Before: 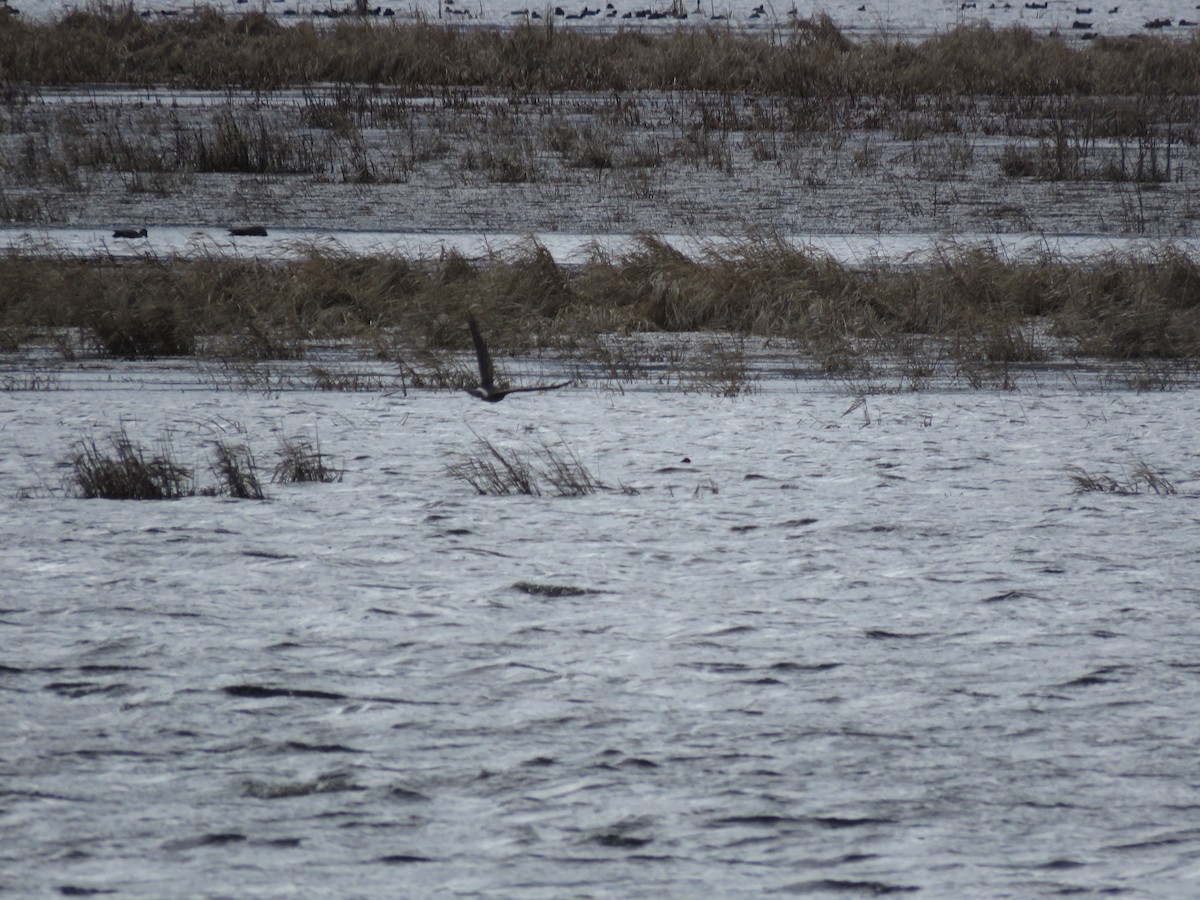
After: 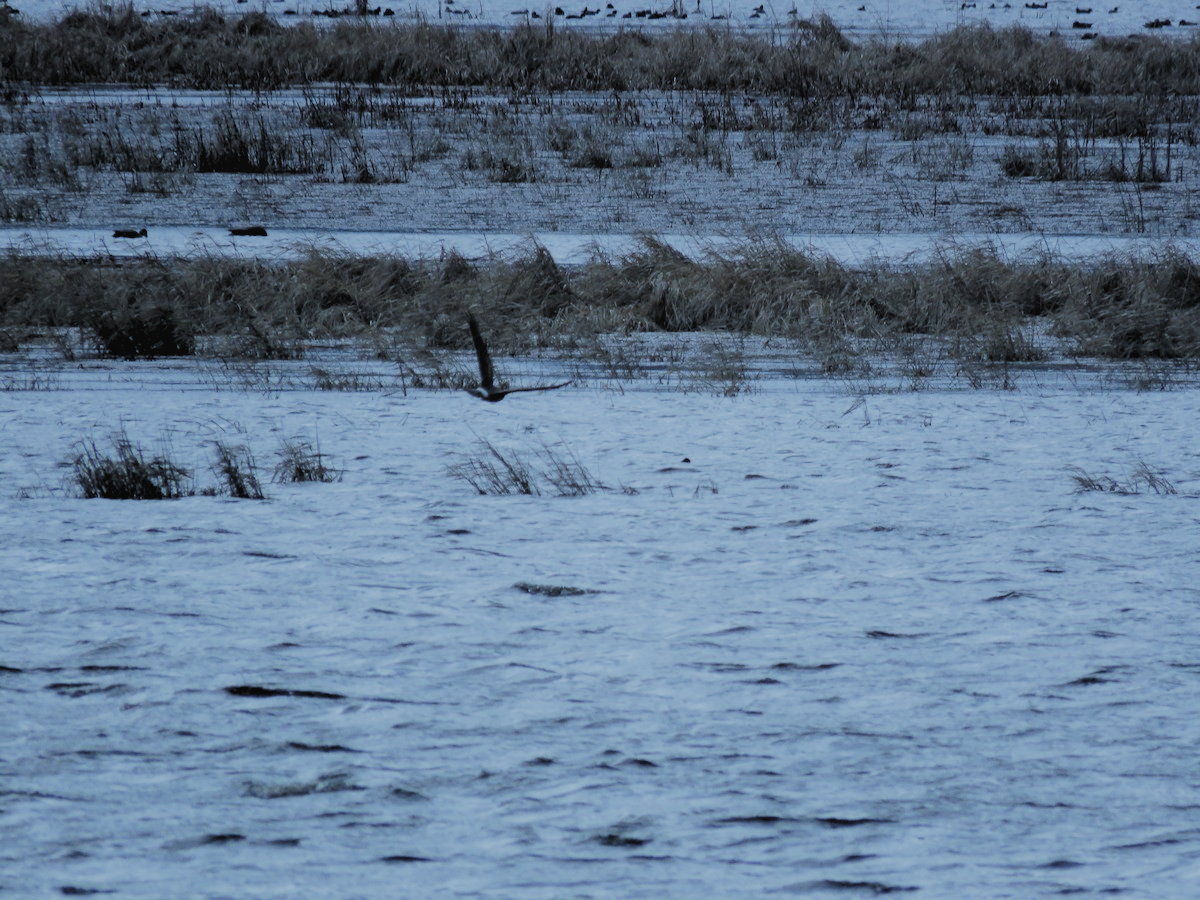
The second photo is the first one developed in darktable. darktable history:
rgb levels: levels [[0.013, 0.434, 0.89], [0, 0.5, 1], [0, 0.5, 1]]
filmic rgb: black relative exposure -7.65 EV, white relative exposure 4.56 EV, hardness 3.61
tone curve: curves: ch0 [(0, 0) (0.003, 0.032) (0.011, 0.04) (0.025, 0.058) (0.044, 0.084) (0.069, 0.107) (0.1, 0.13) (0.136, 0.158) (0.177, 0.193) (0.224, 0.236) (0.277, 0.283) (0.335, 0.335) (0.399, 0.399) (0.468, 0.467) (0.543, 0.533) (0.623, 0.612) (0.709, 0.698) (0.801, 0.776) (0.898, 0.848) (1, 1)], preserve colors none
color calibration: x 0.396, y 0.386, temperature 3669 K
local contrast: mode bilateral grid, contrast 100, coarseness 100, detail 91%, midtone range 0.2
